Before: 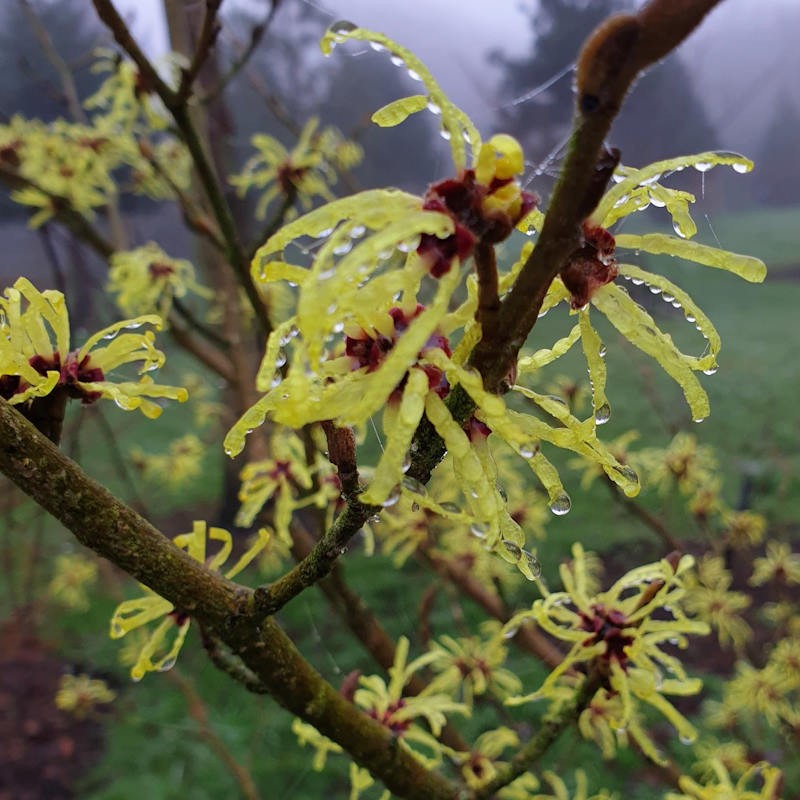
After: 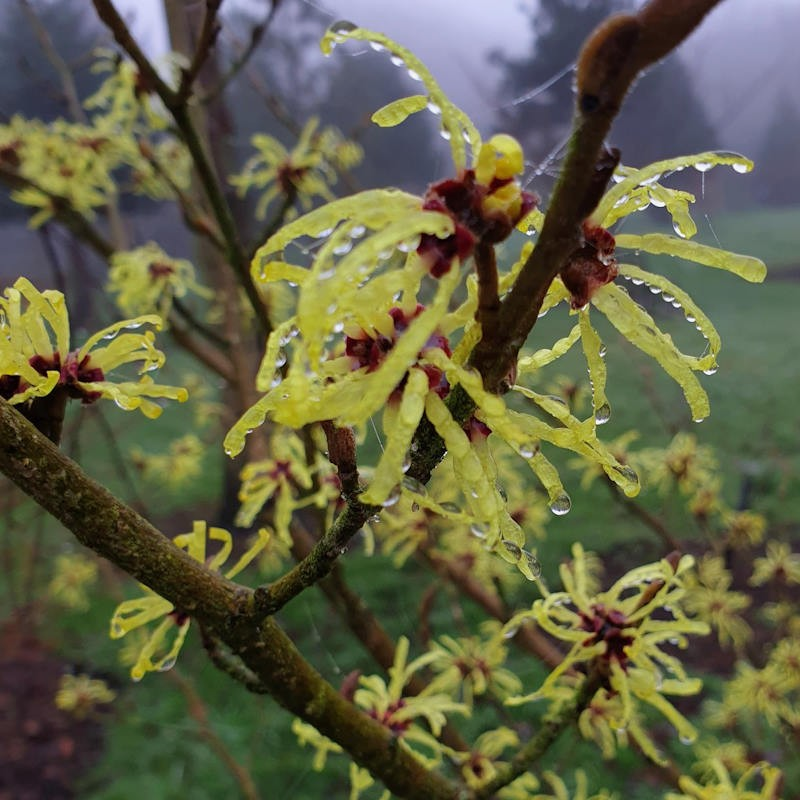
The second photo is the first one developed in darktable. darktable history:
exposure: exposure -0.071 EV, compensate highlight preservation false
